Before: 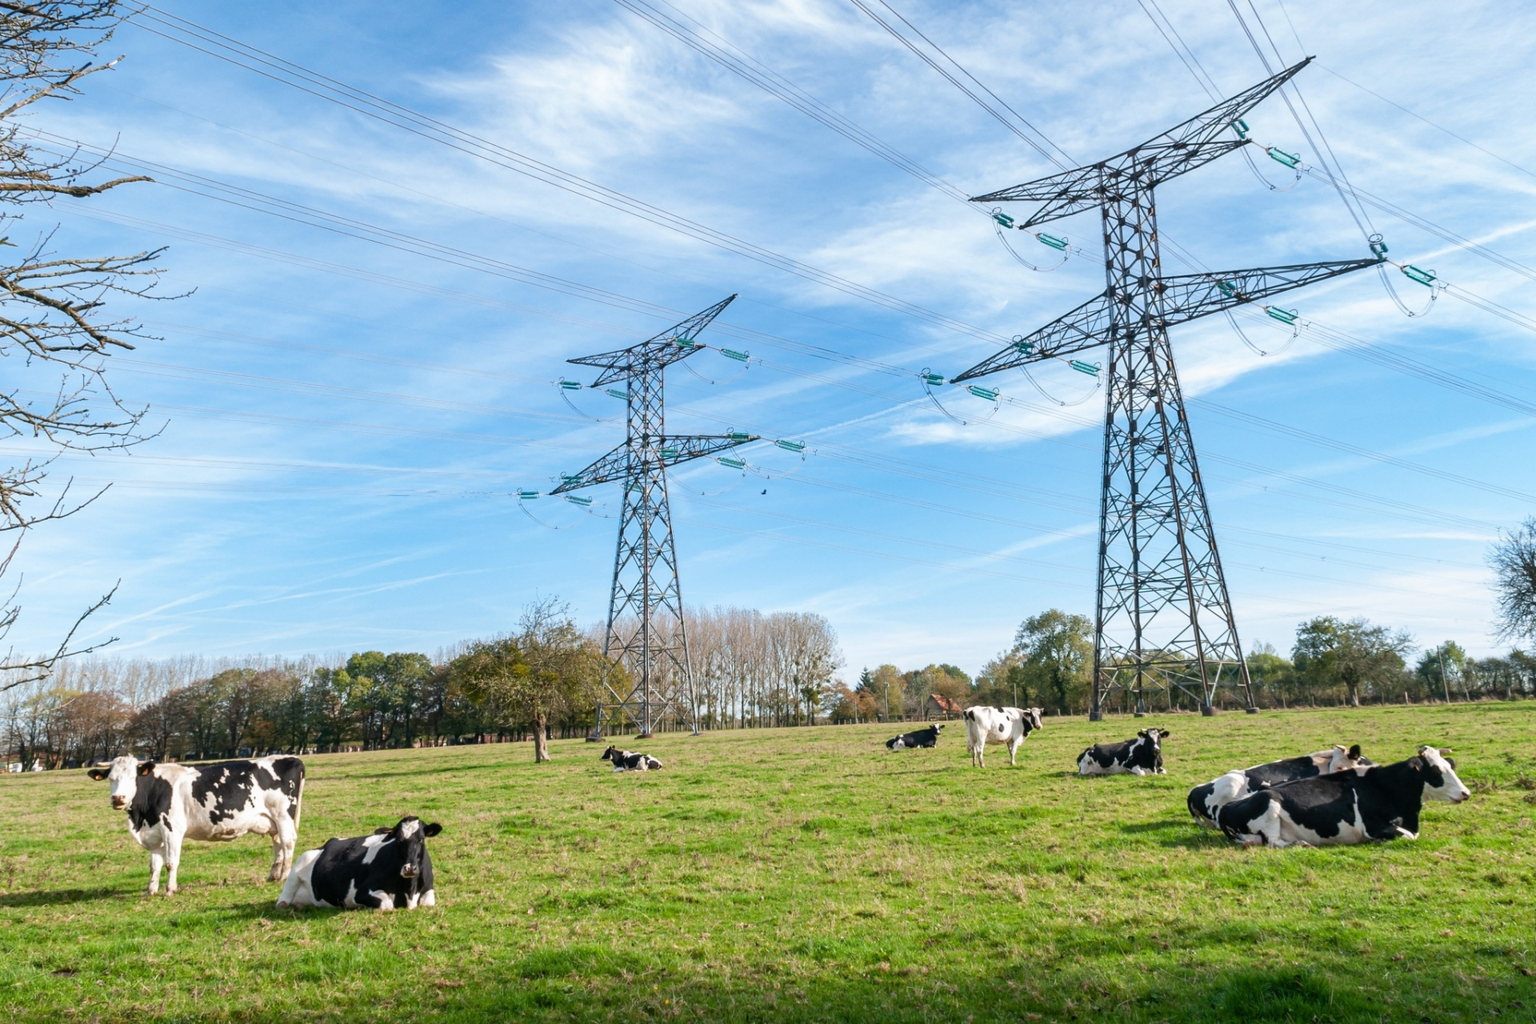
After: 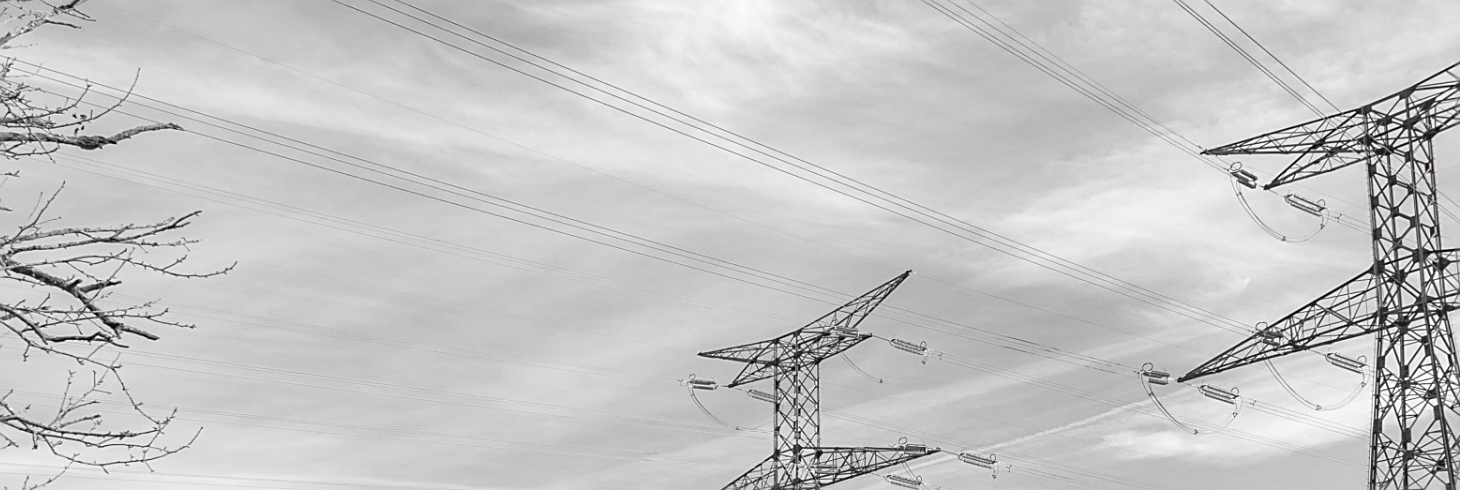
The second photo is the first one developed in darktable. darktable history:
contrast brightness saturation: brightness 0.09, saturation 0.195
crop: left 0.55%, top 7.646%, right 23.375%, bottom 54.062%
exposure: compensate exposure bias true, compensate highlight preservation false
color correction: highlights a* 1.32, highlights b* 17.14
color balance rgb: linear chroma grading › shadows 10.063%, linear chroma grading › highlights 9.886%, linear chroma grading › global chroma 14.706%, linear chroma grading › mid-tones 14.731%, perceptual saturation grading › global saturation 31.053%, global vibrance 20%
color zones: curves: ch1 [(0, 0.831) (0.08, 0.771) (0.157, 0.268) (0.241, 0.207) (0.562, -0.005) (0.714, -0.013) (0.876, 0.01) (1, 0.831)], mix 100.02%
sharpen: on, module defaults
